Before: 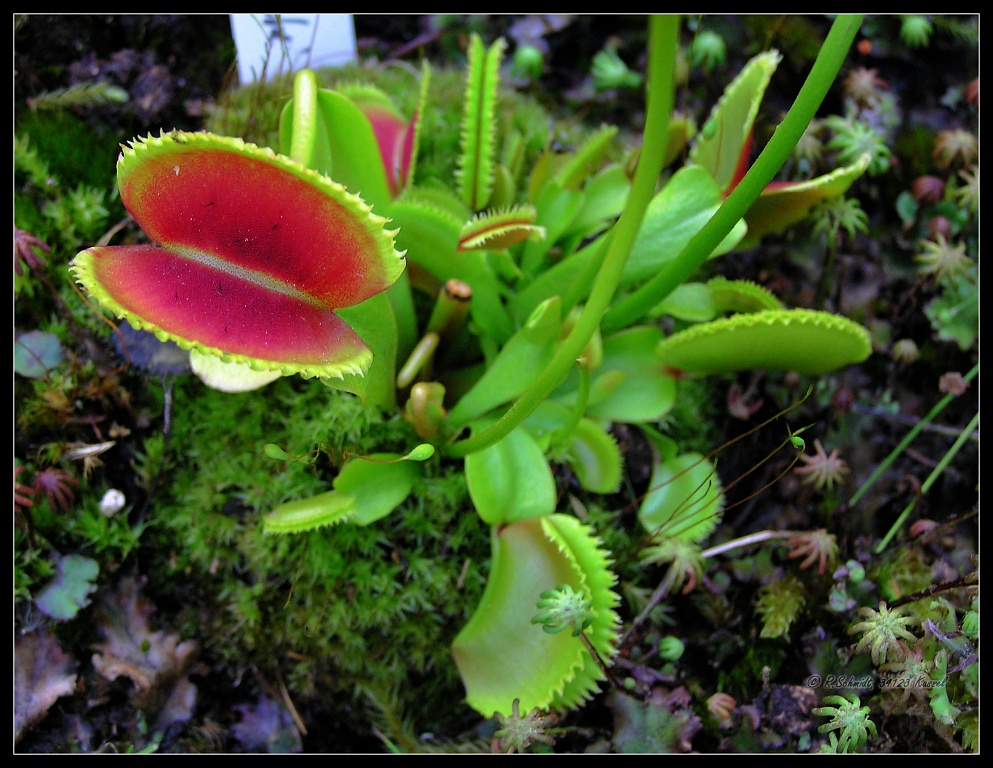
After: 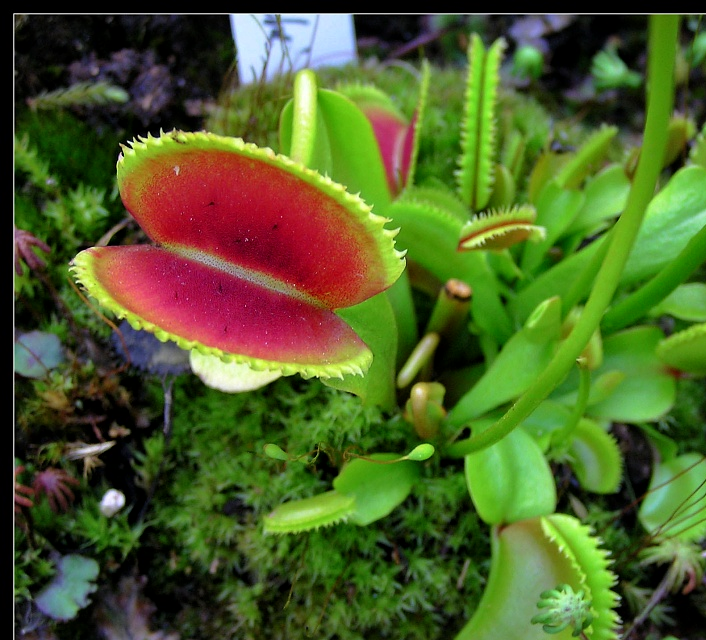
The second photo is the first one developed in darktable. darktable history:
crop: right 28.885%, bottom 16.626%
local contrast: mode bilateral grid, contrast 20, coarseness 50, detail 120%, midtone range 0.2
exposure: compensate highlight preservation false
